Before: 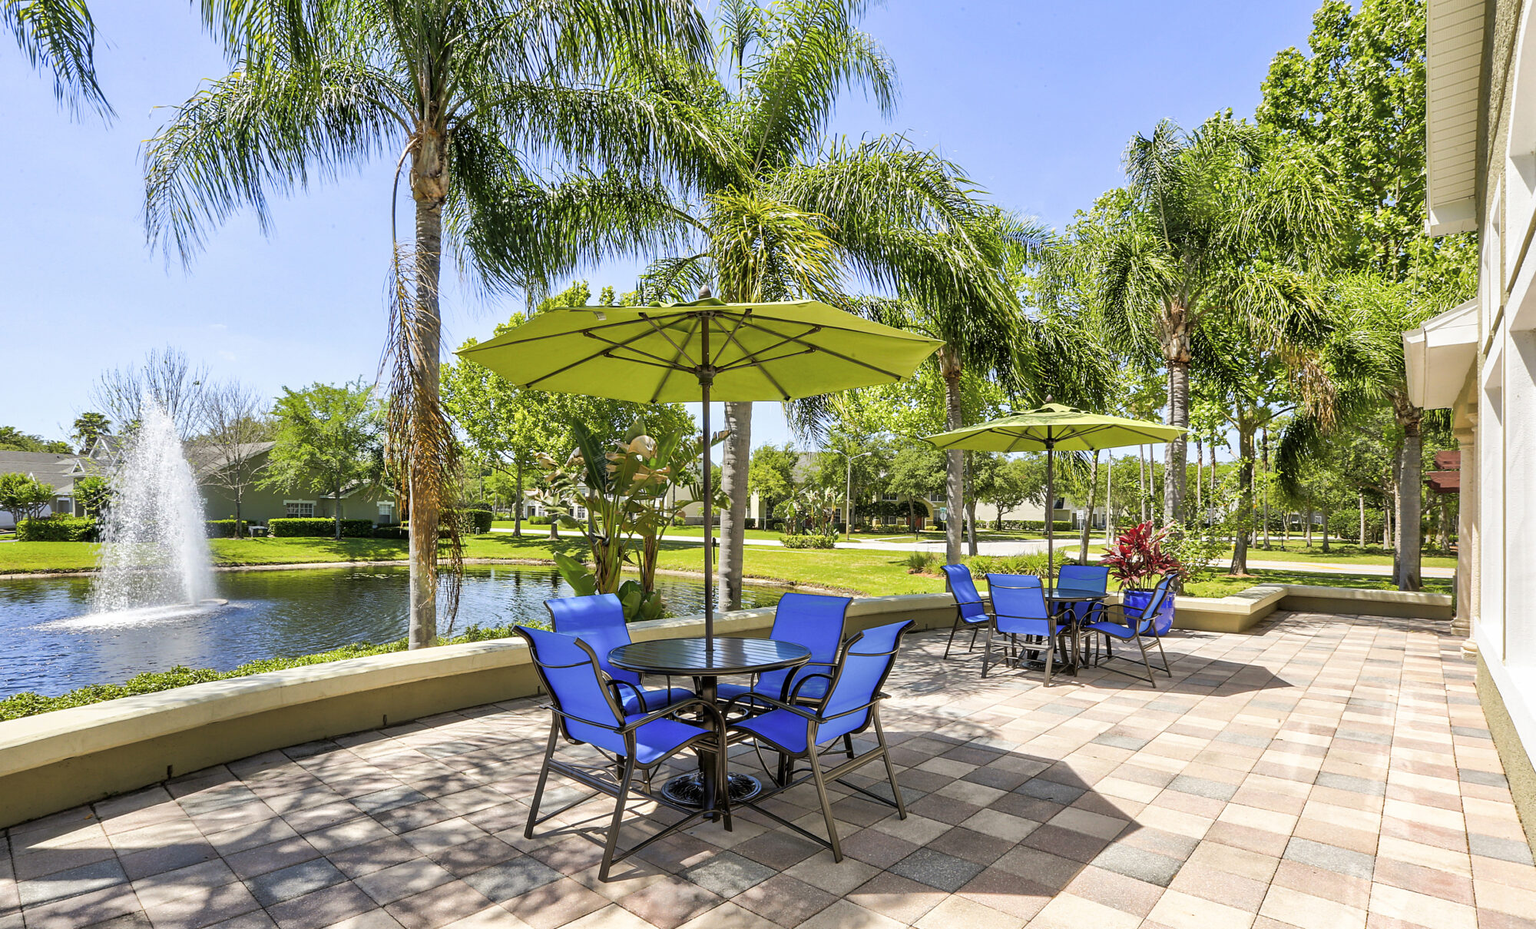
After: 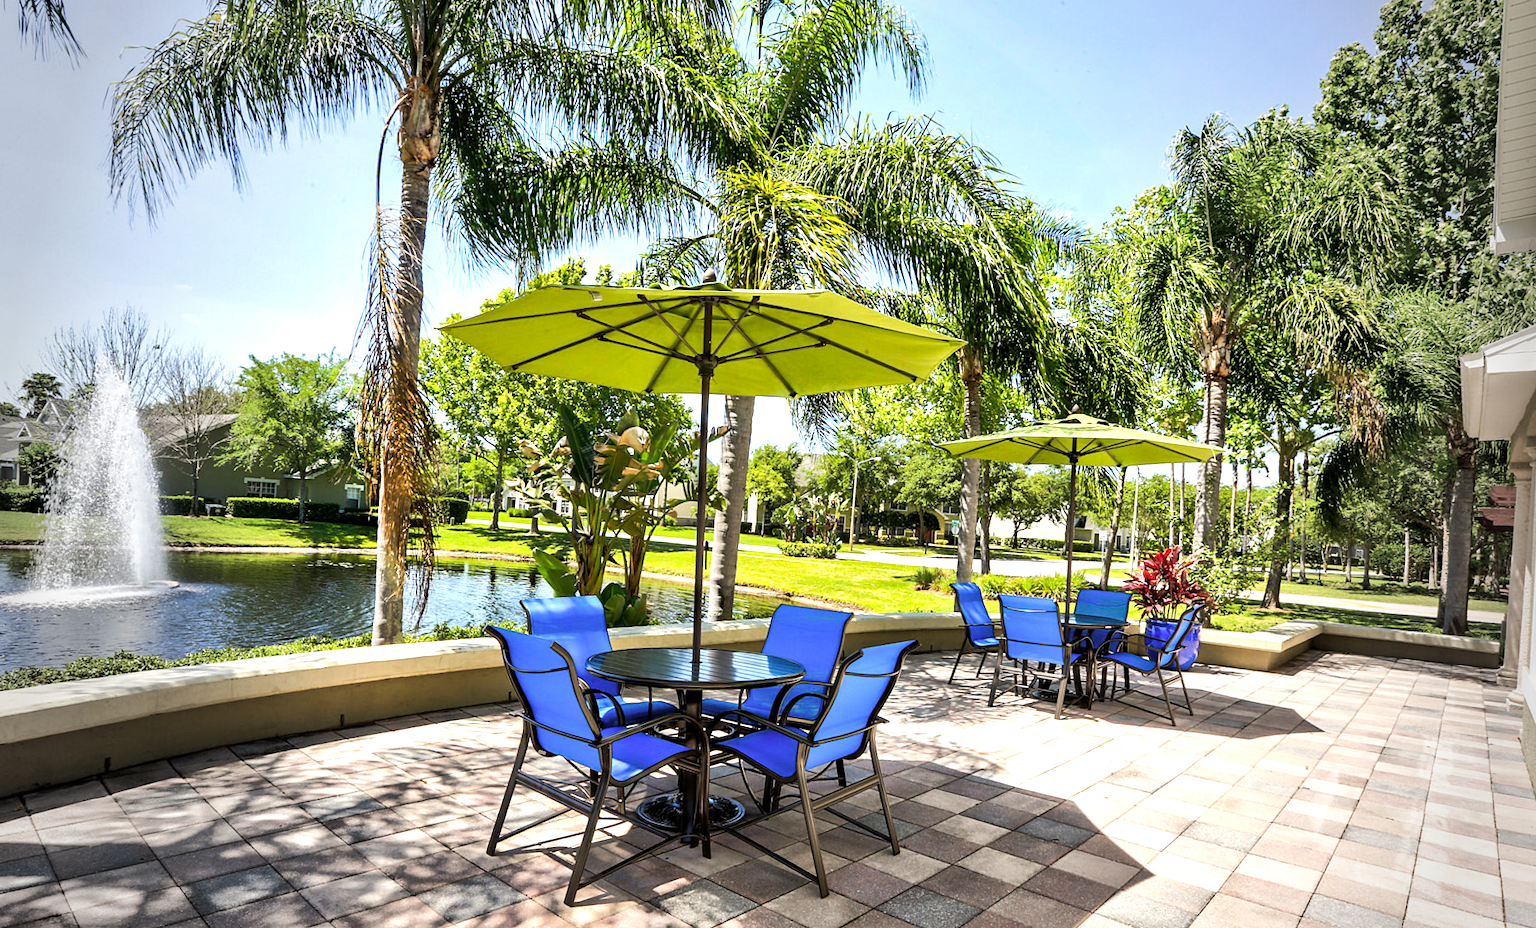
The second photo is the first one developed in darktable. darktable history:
vignetting: fall-off start 63.89%, width/height ratio 0.874, unbound false
tone equalizer: -8 EV -0.787 EV, -7 EV -0.671 EV, -6 EV -0.578 EV, -5 EV -0.394 EV, -3 EV 0.392 EV, -2 EV 0.6 EV, -1 EV 0.674 EV, +0 EV 0.734 EV, edges refinement/feathering 500, mask exposure compensation -1.57 EV, preserve details no
crop and rotate: angle -2.8°
